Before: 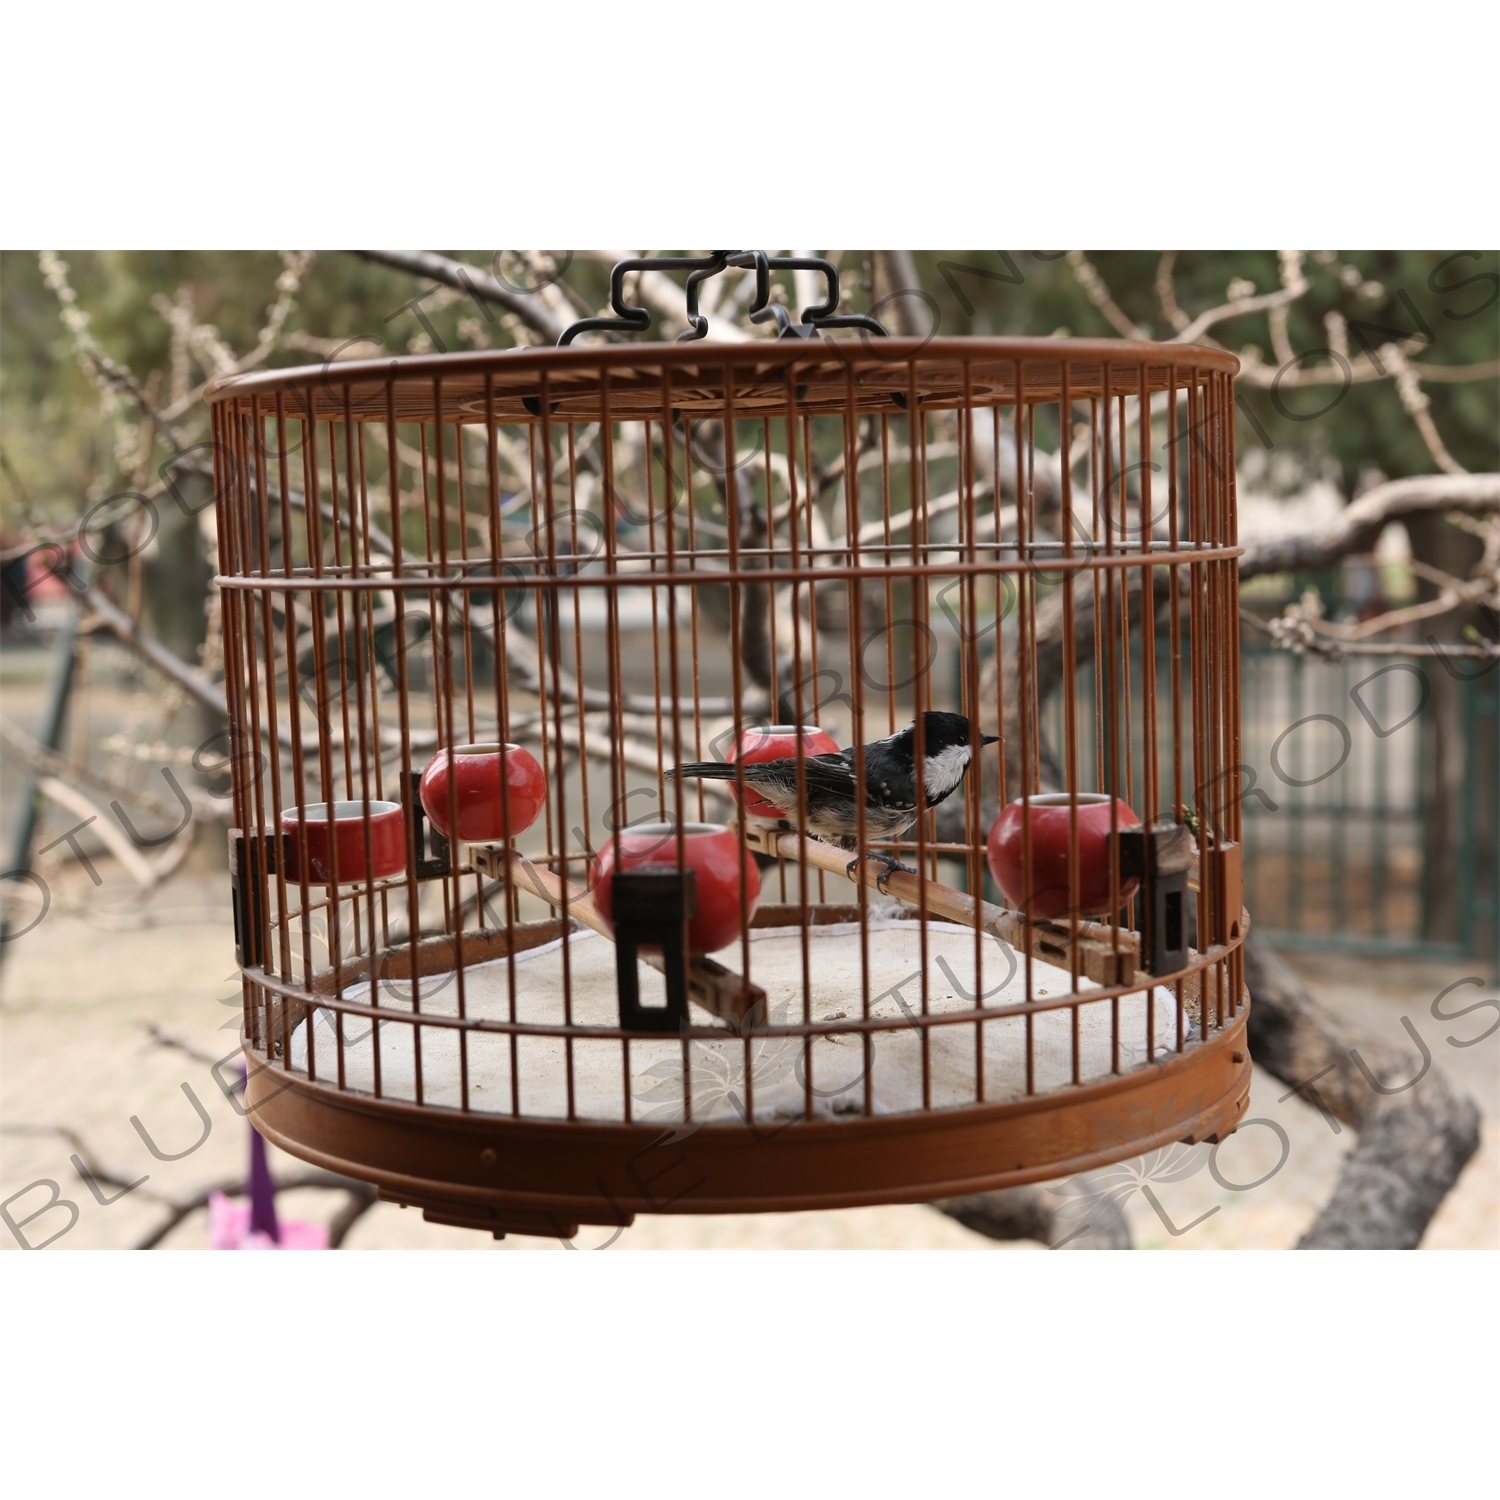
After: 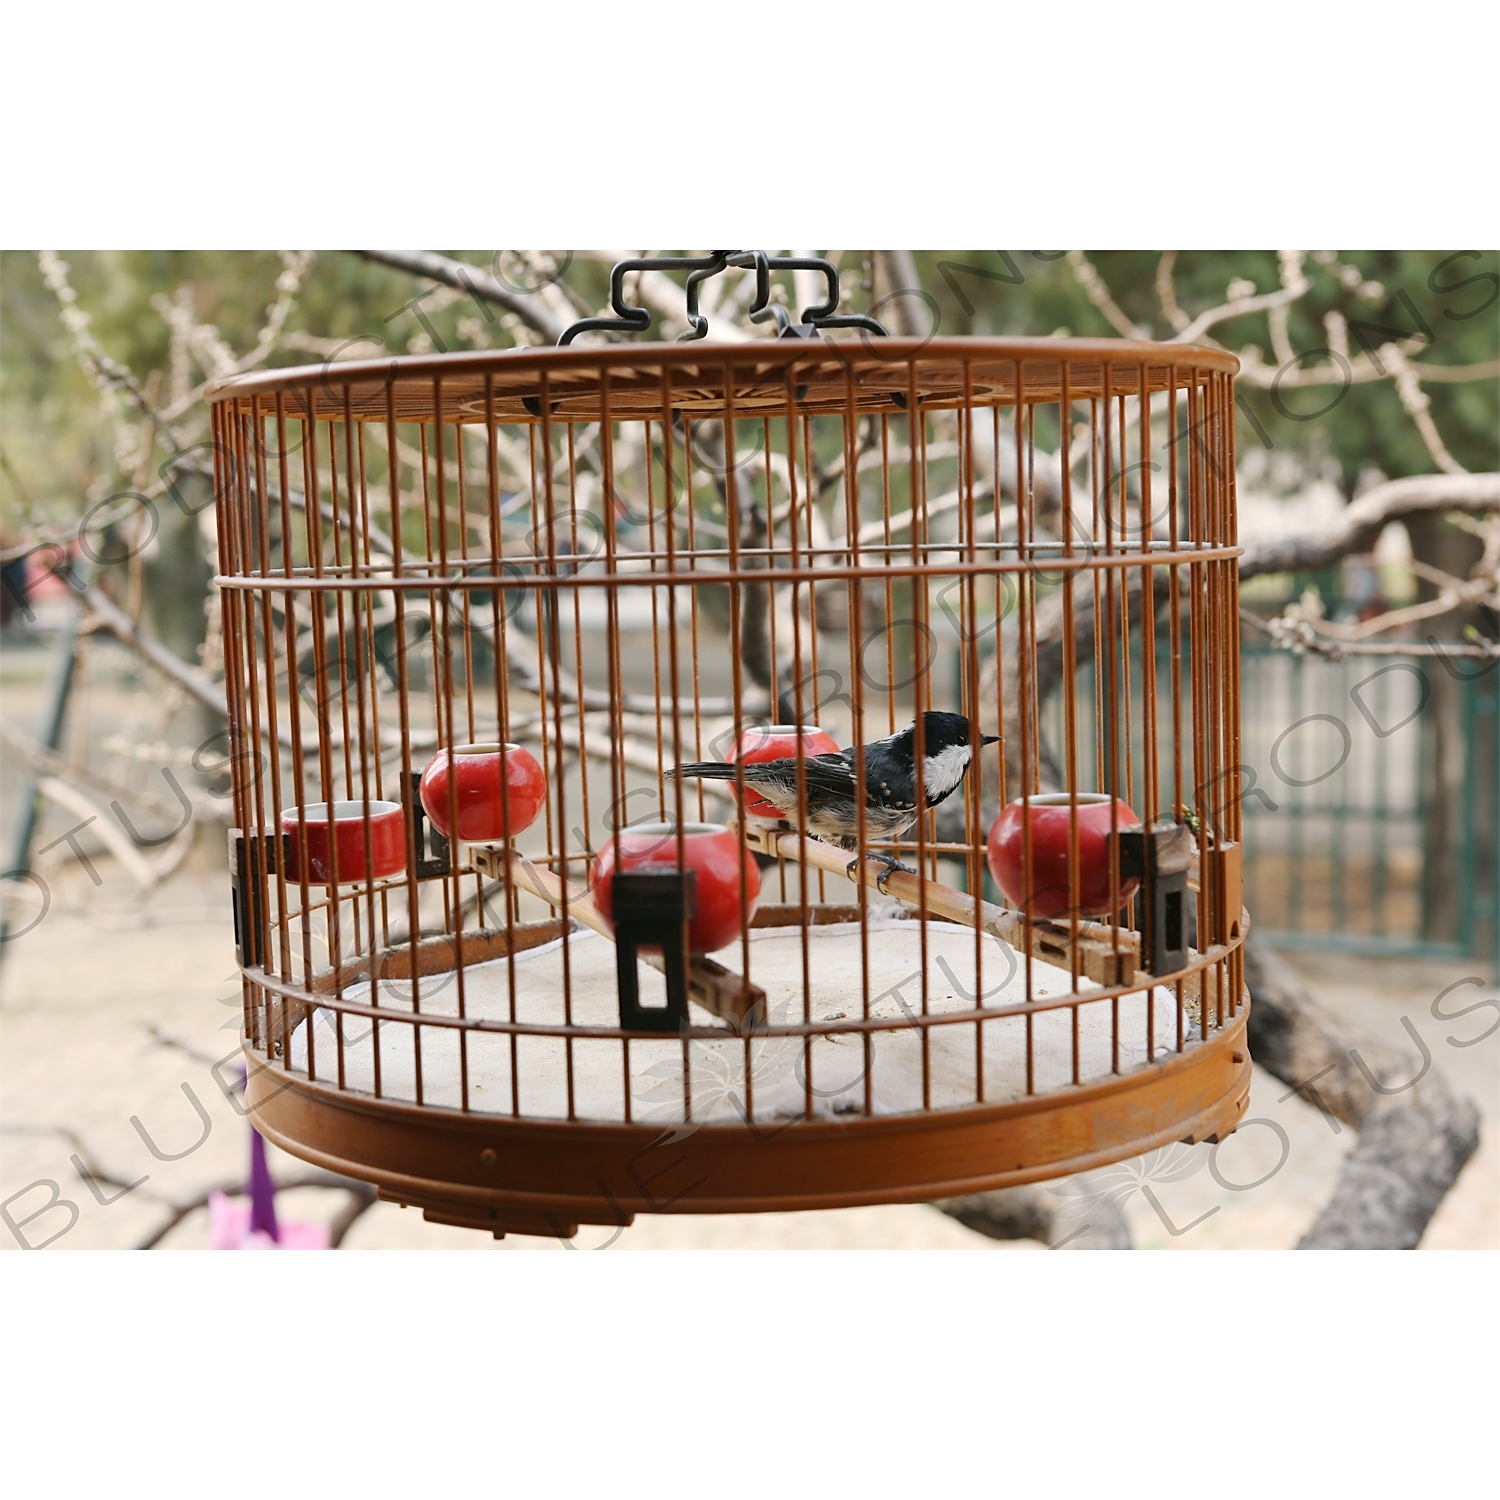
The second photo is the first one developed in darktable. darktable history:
color balance rgb: shadows lift › chroma 2.026%, shadows lift › hue 217.35°, perceptual saturation grading › global saturation 14.594%
base curve: curves: ch0 [(0, 0) (0.158, 0.273) (0.879, 0.895) (1, 1)], preserve colors none
sharpen: radius 1.877, amount 0.394, threshold 1.722
